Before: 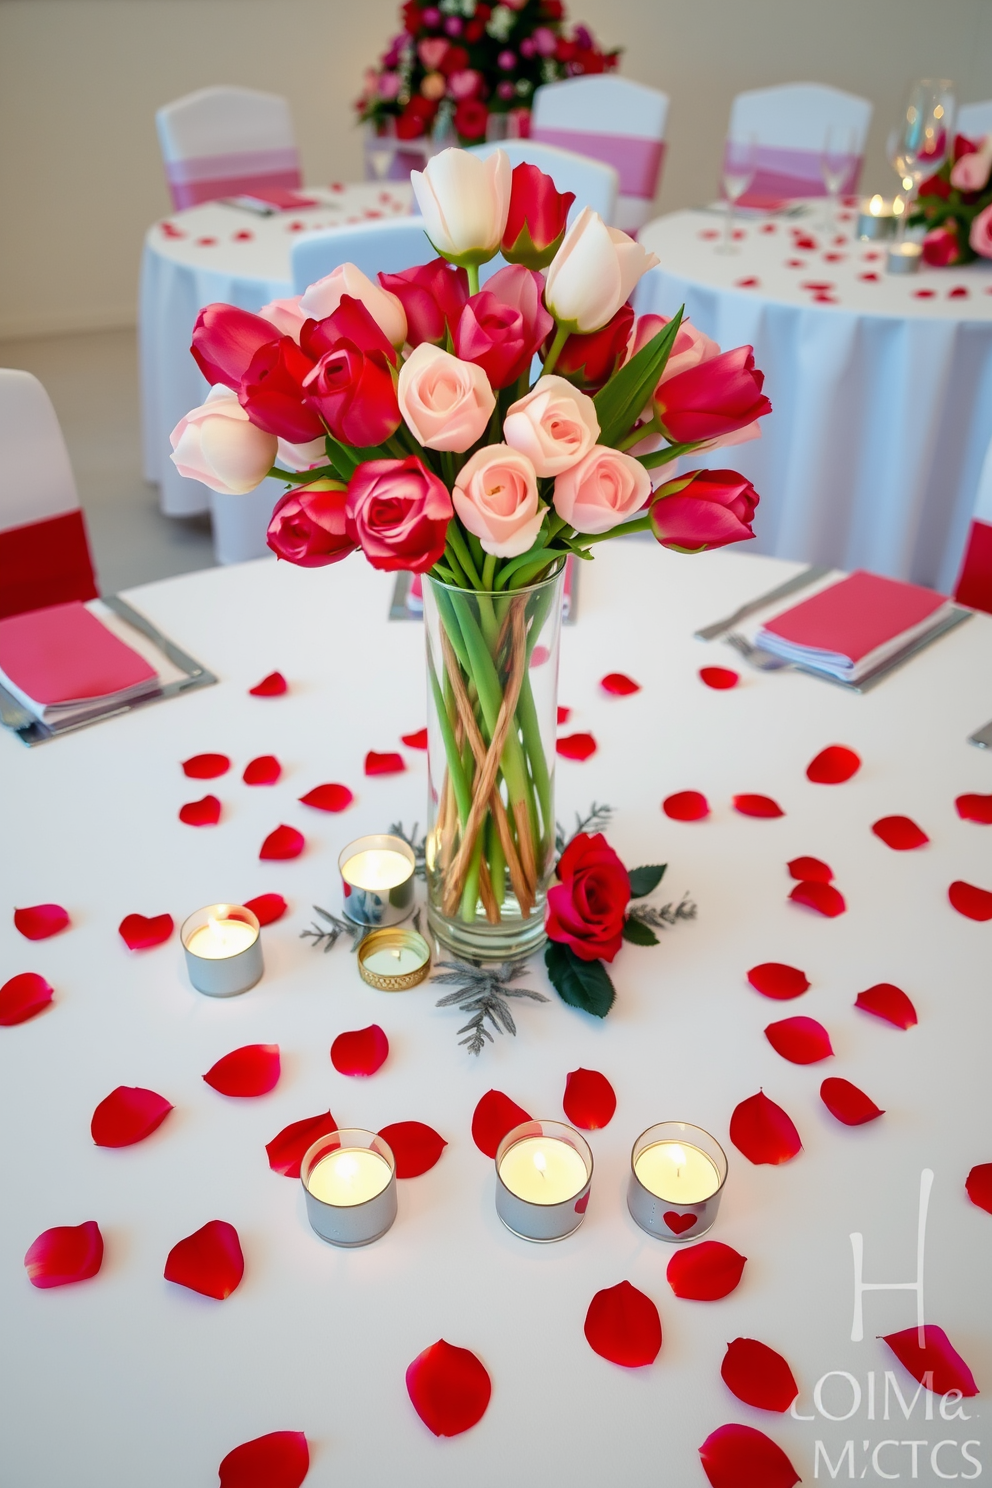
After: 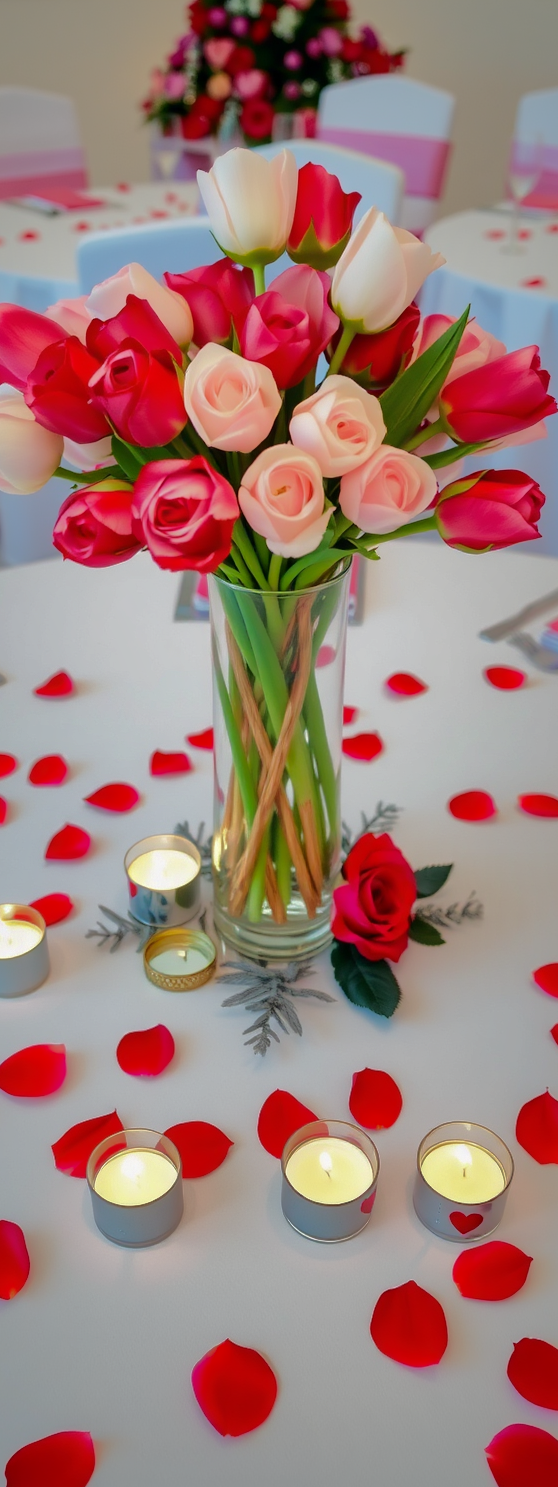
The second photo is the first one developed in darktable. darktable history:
crop: left 21.601%, right 22.129%, bottom 0.012%
shadows and highlights: shadows -19.07, highlights -73.42
